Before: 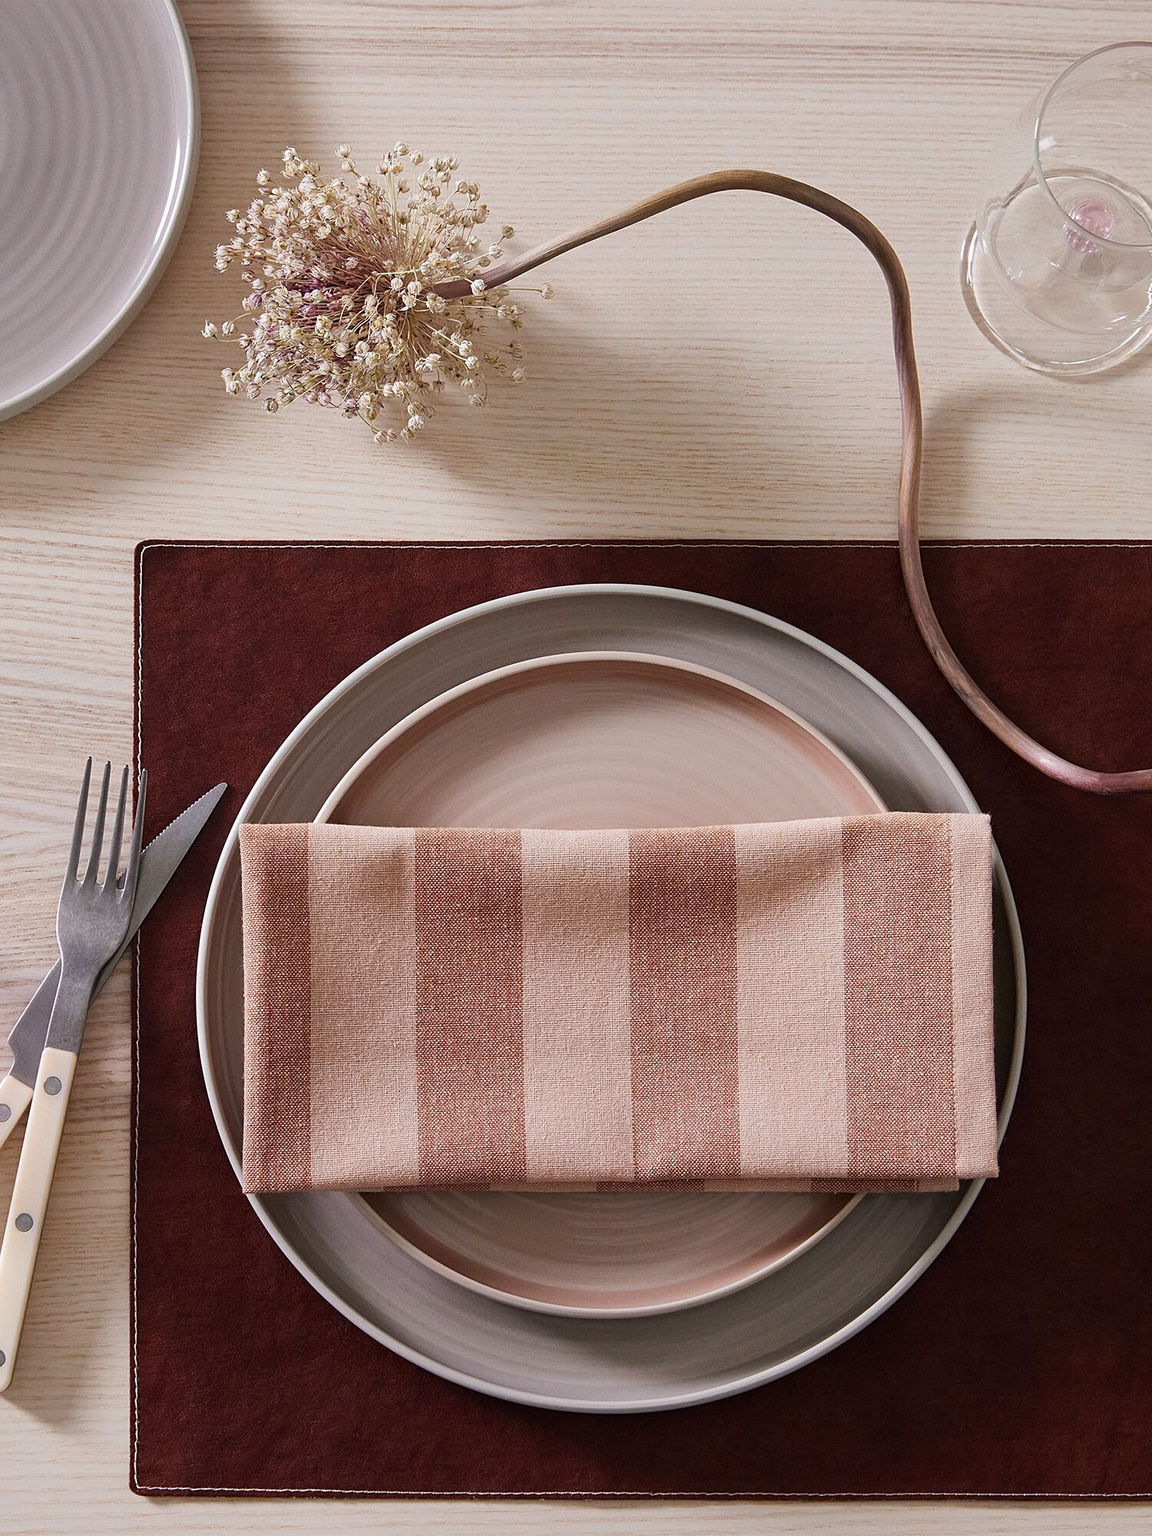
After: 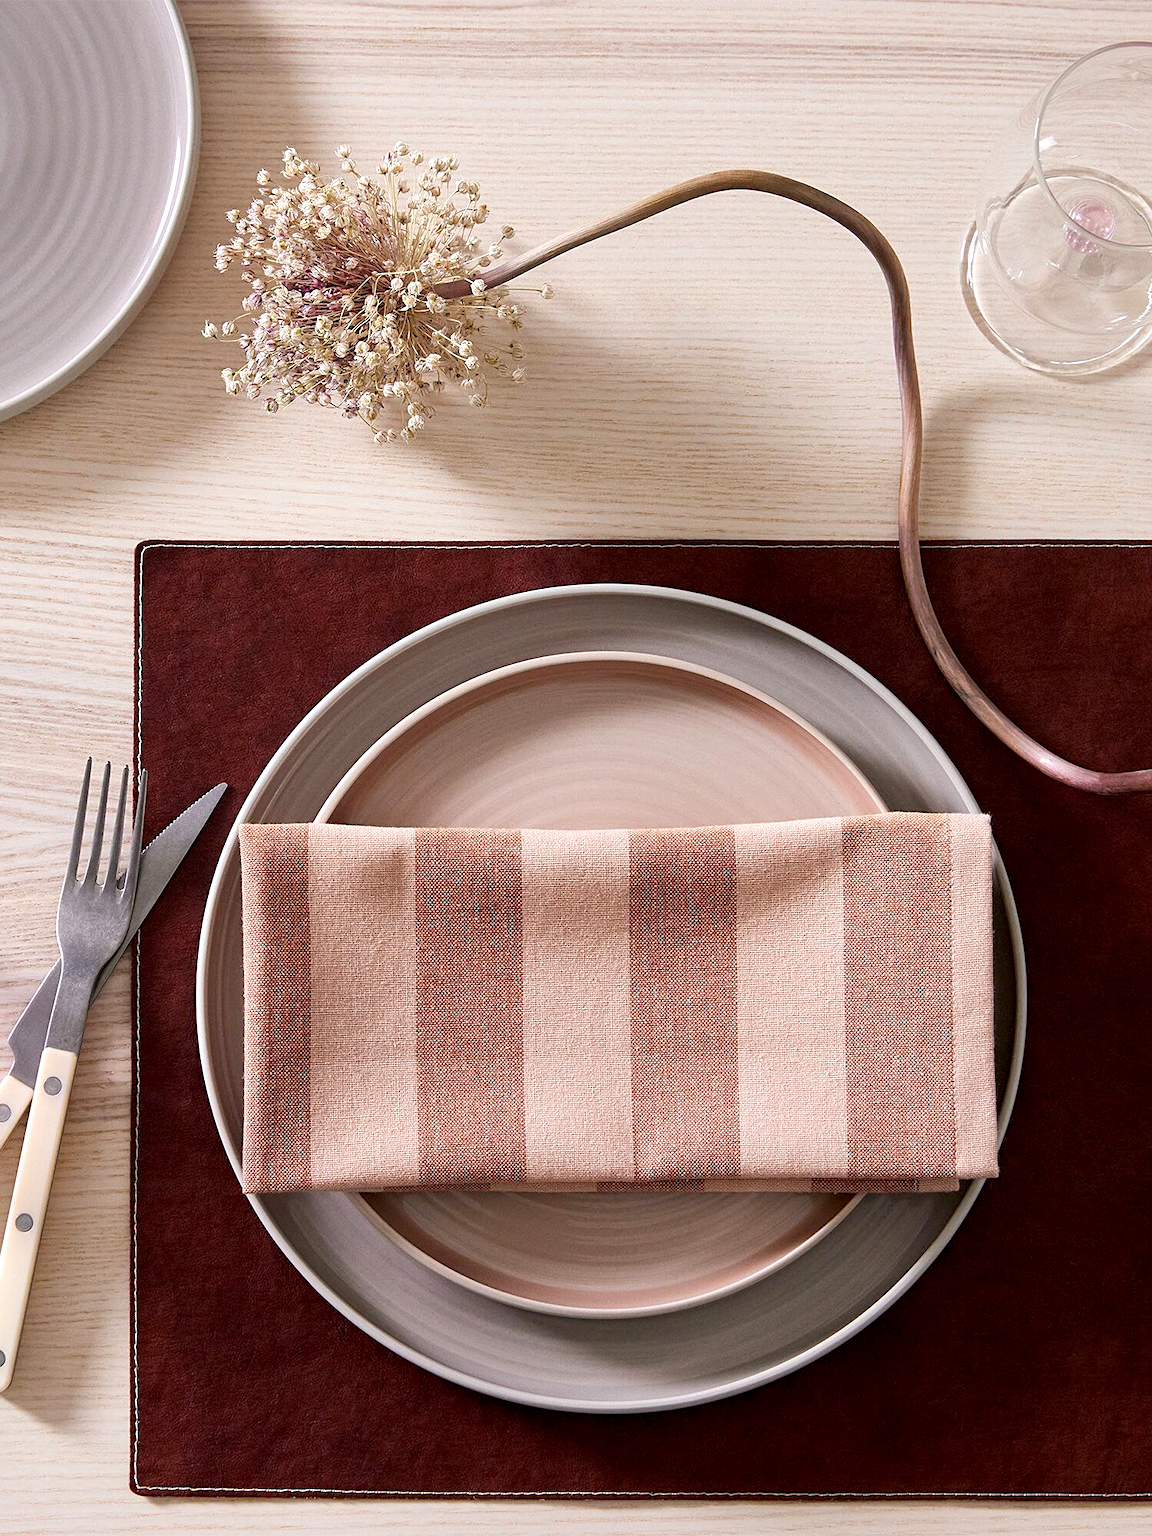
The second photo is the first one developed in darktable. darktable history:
exposure: black level correction 0.004, exposure 0.418 EV, compensate exposure bias true, compensate highlight preservation false
